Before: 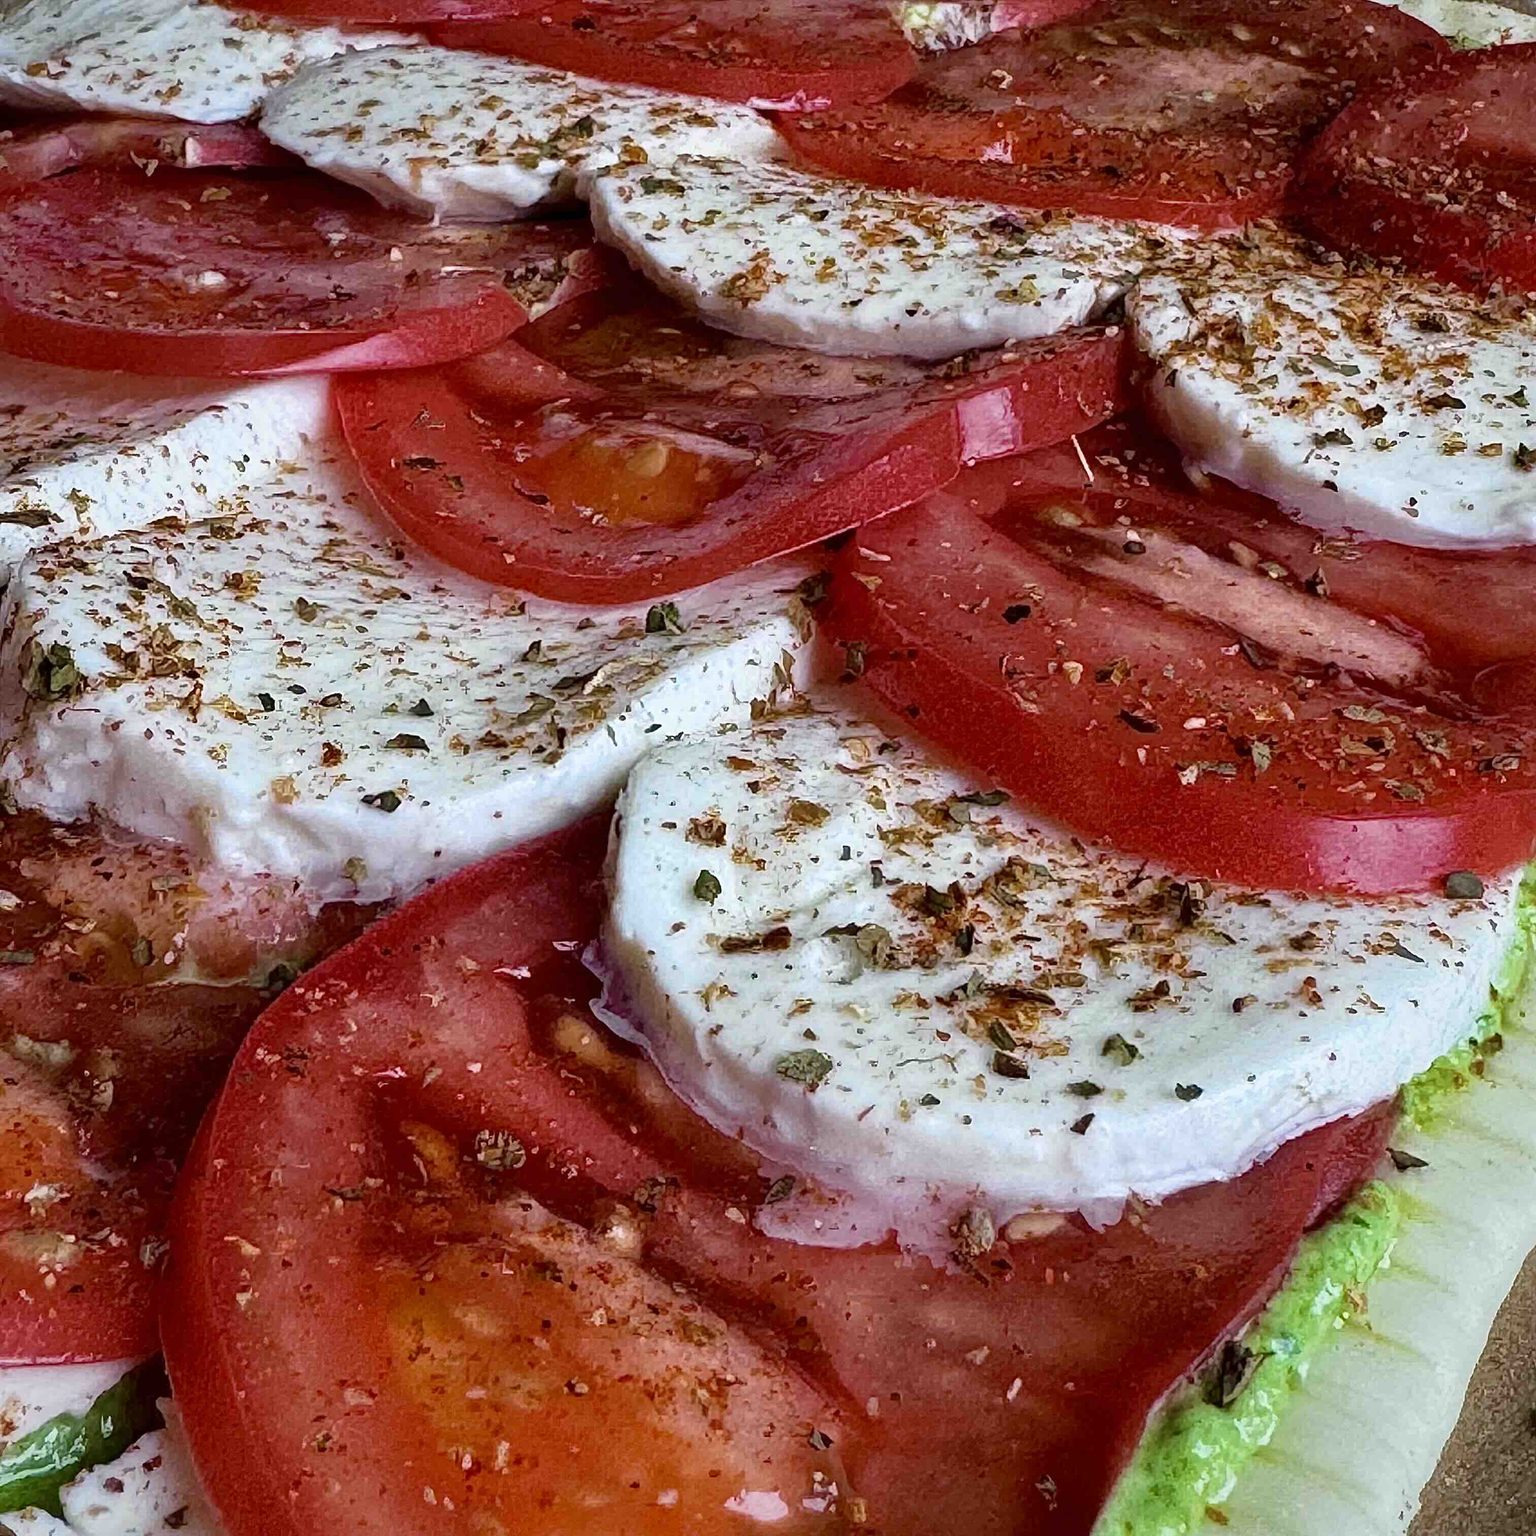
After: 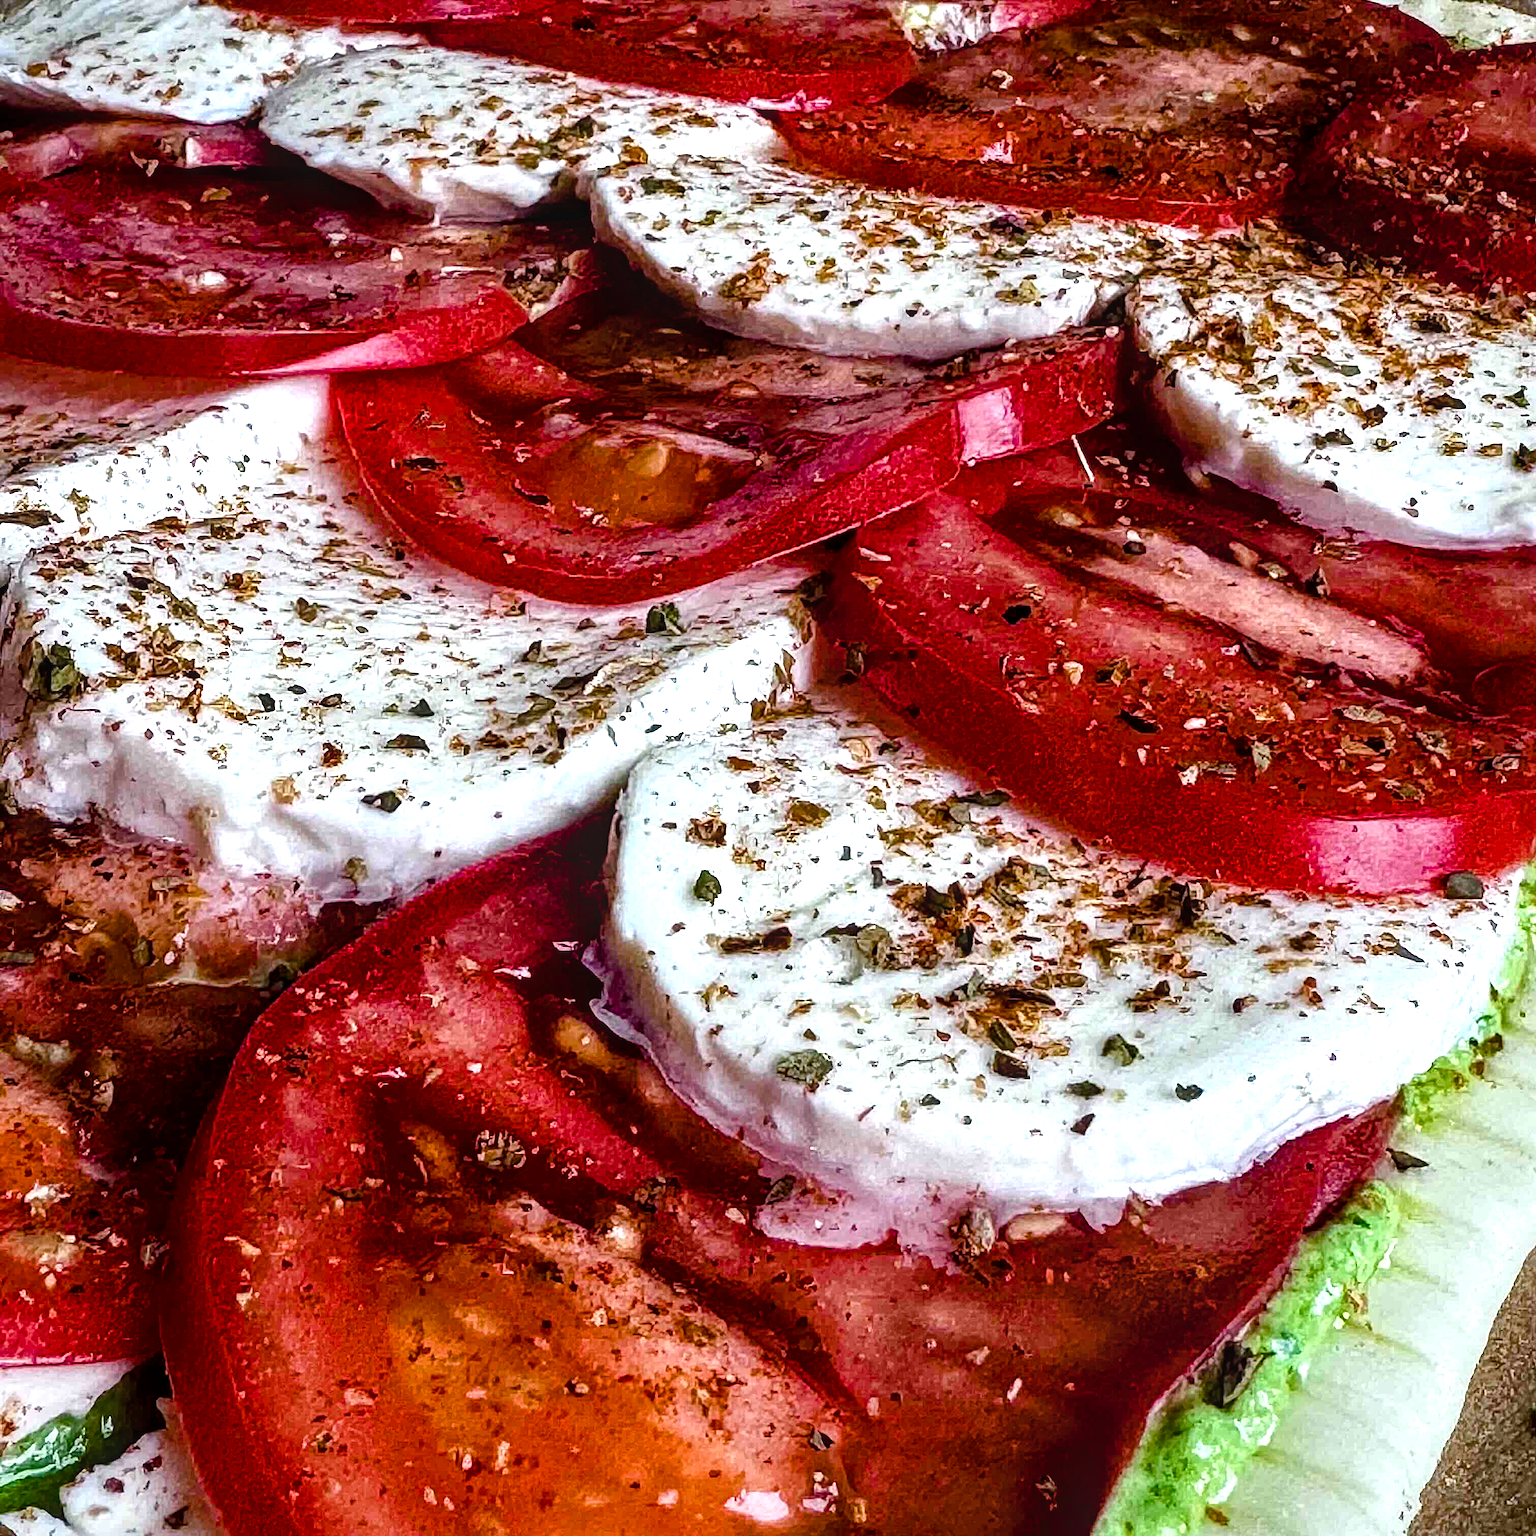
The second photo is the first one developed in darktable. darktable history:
local contrast: on, module defaults
tone equalizer: -8 EV -0.75 EV, -7 EV -0.7 EV, -6 EV -0.6 EV, -5 EV -0.4 EV, -3 EV 0.4 EV, -2 EV 0.6 EV, -1 EV 0.7 EV, +0 EV 0.75 EV, edges refinement/feathering 500, mask exposure compensation -1.57 EV, preserve details no
color balance rgb: perceptual saturation grading › global saturation 20%, perceptual saturation grading › highlights -25%, perceptual saturation grading › shadows 50%, global vibrance -25%
